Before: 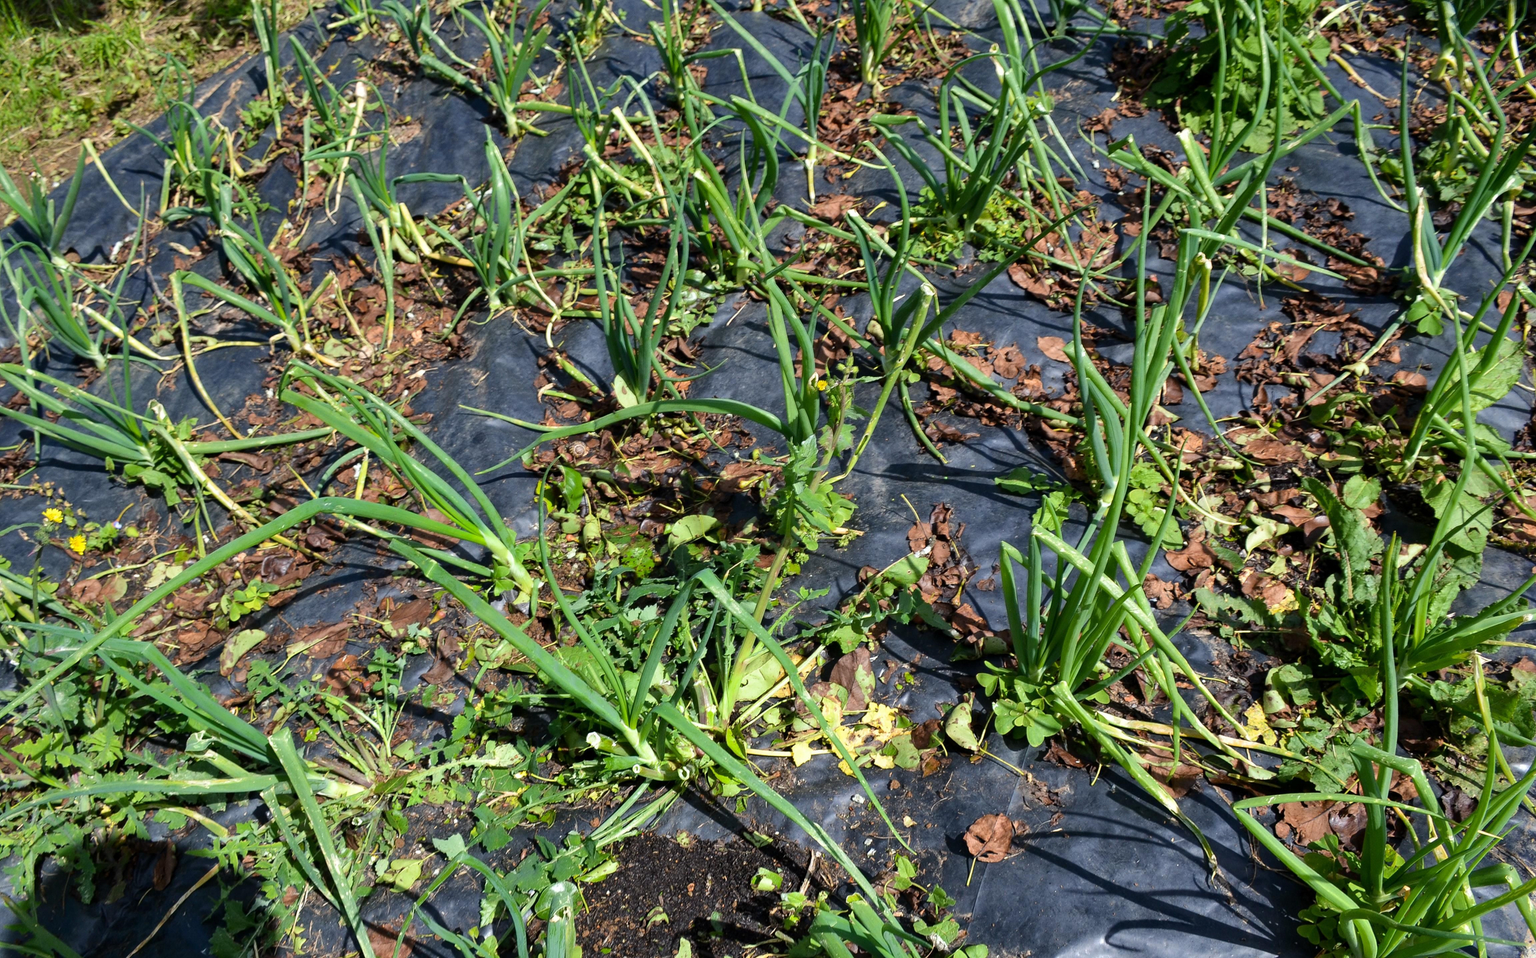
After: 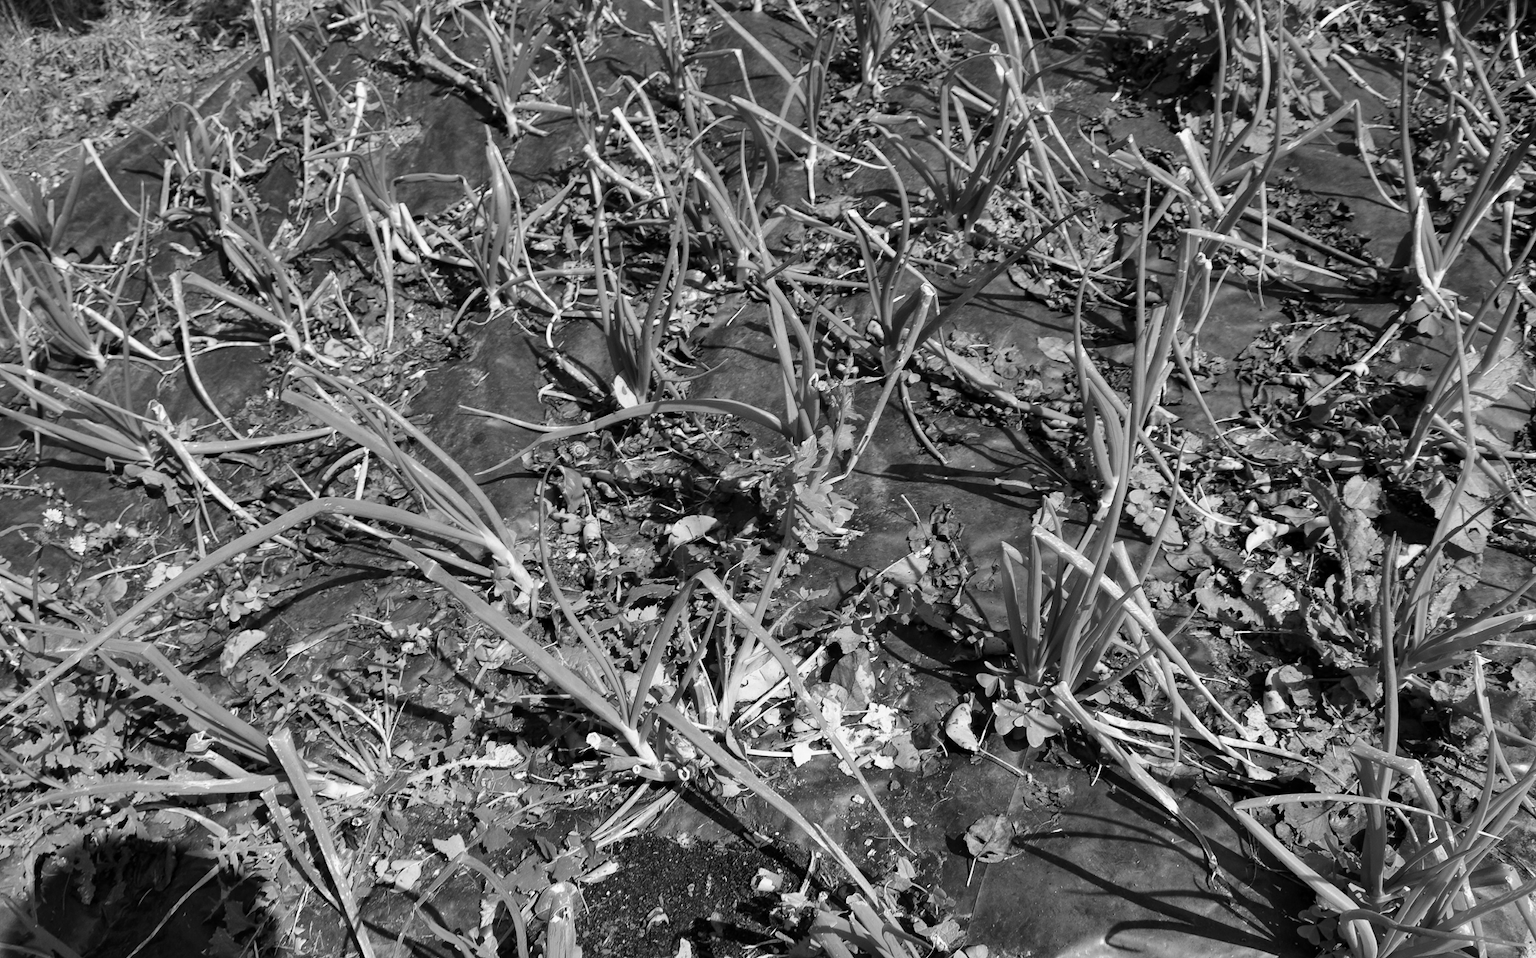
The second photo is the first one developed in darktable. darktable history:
monochrome: a 32, b 64, size 2.3
white balance: red 0.98, blue 1.034
